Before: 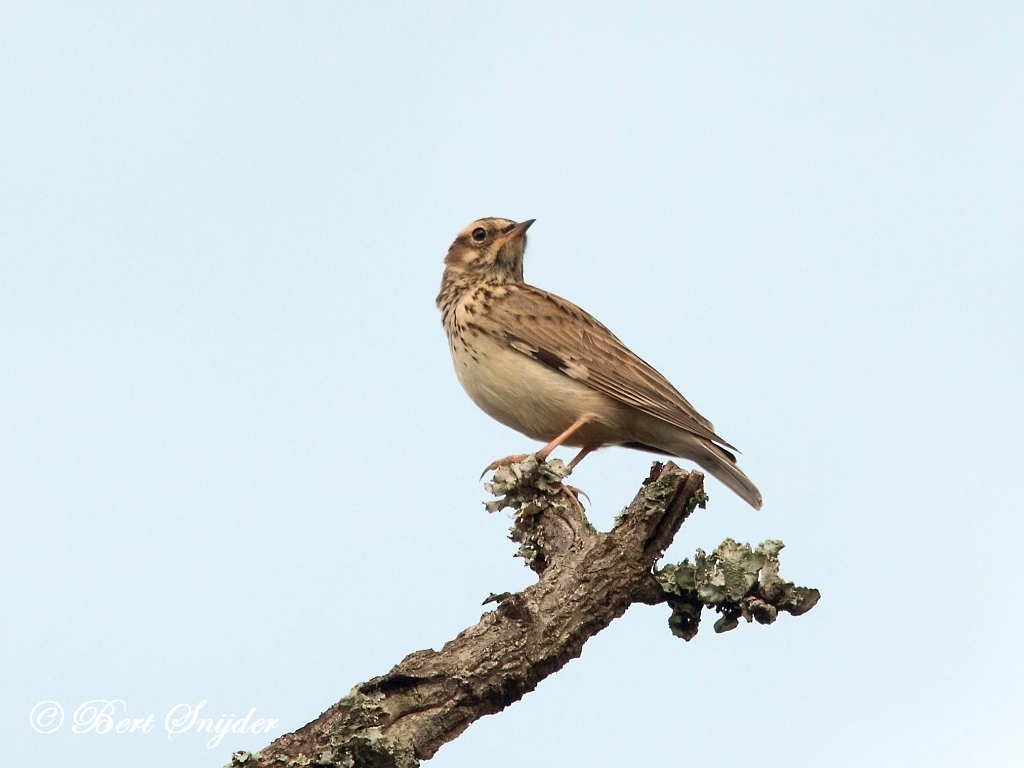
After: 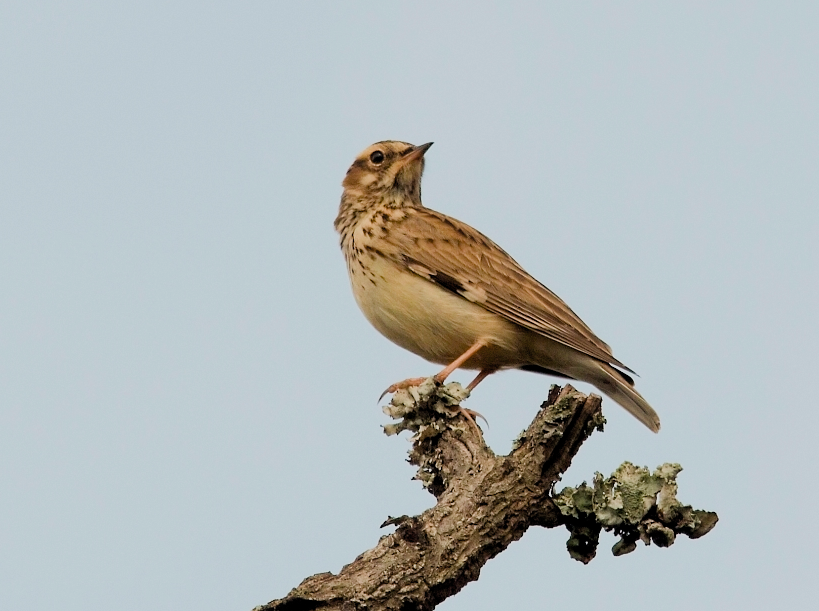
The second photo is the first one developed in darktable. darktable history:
haze removal: compatibility mode true, adaptive false
color balance rgb: global offset › luminance -0.485%, linear chroma grading › global chroma -1.329%, perceptual saturation grading › global saturation 25.495%, global vibrance 20%
crop and rotate: left 9.974%, top 10.078%, right 9.948%, bottom 10.27%
filmic rgb: black relative exposure -7.65 EV, white relative exposure 4.56 EV, hardness 3.61, color science v4 (2020), contrast in shadows soft, contrast in highlights soft
